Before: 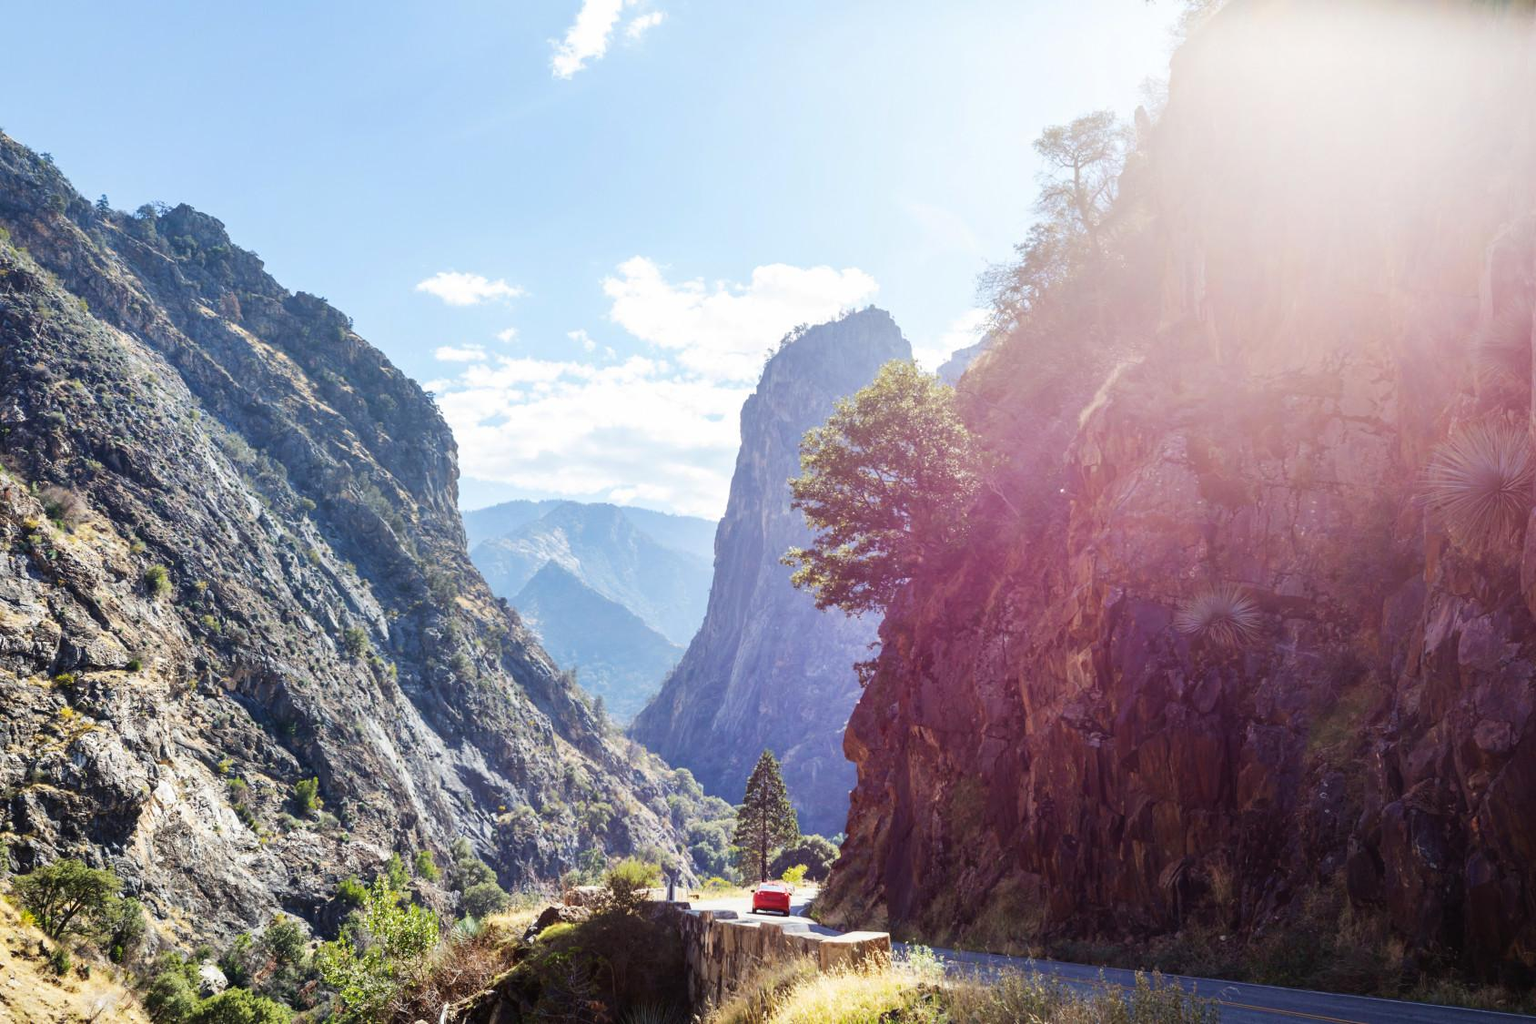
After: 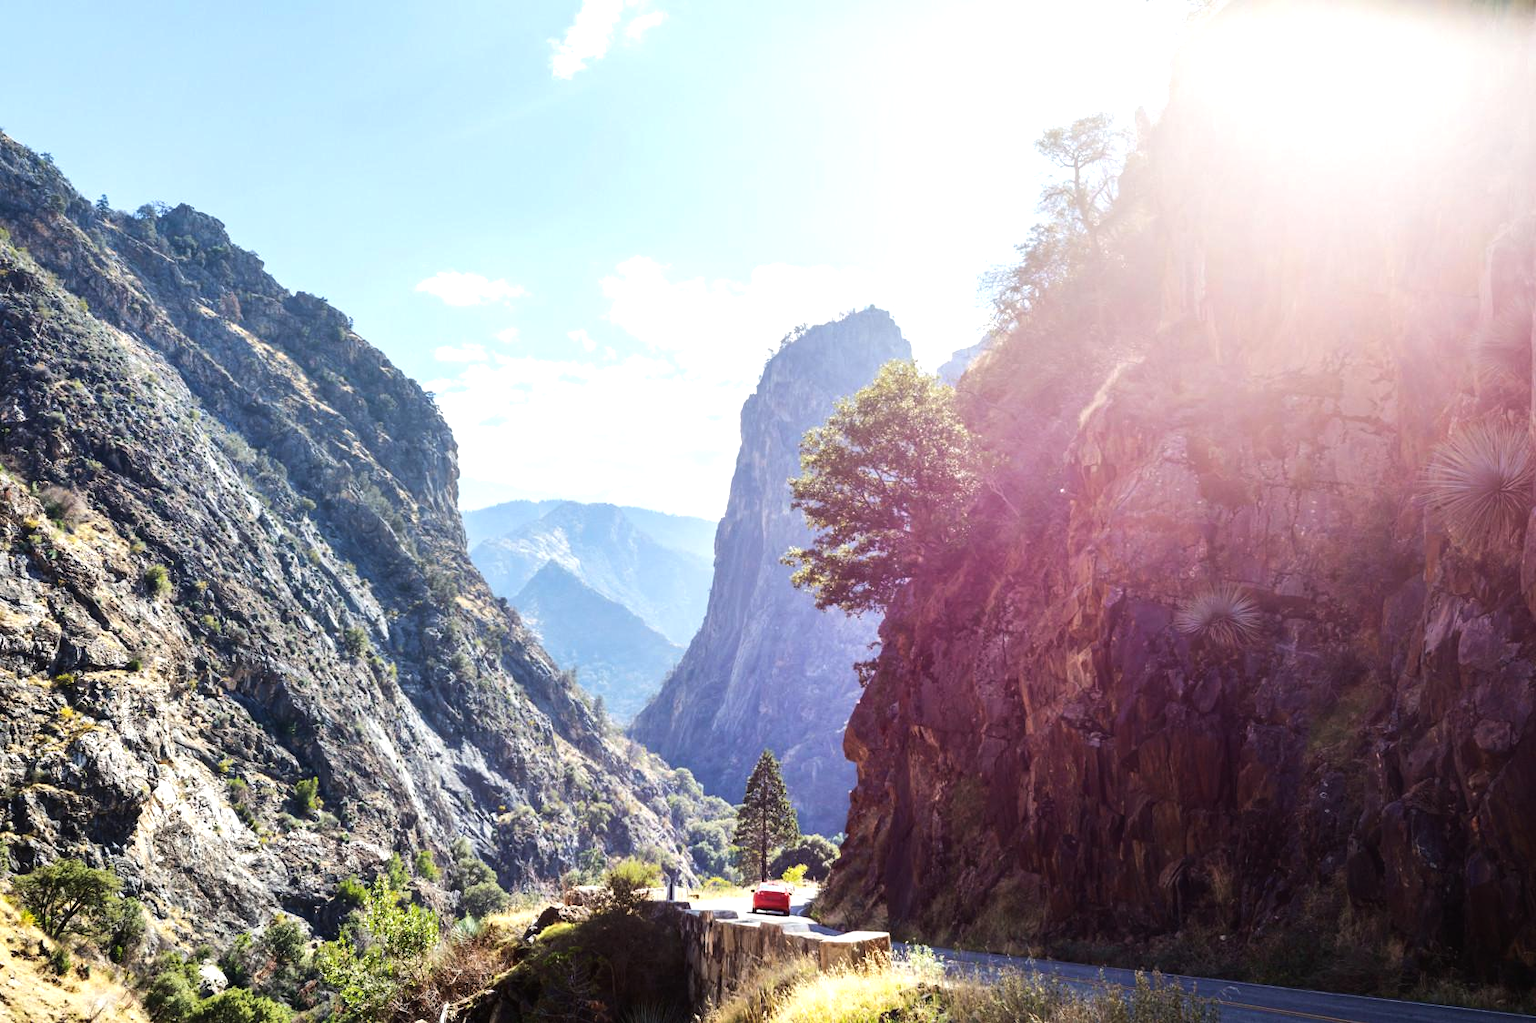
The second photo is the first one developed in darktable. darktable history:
tone equalizer: -8 EV -0.43 EV, -7 EV -0.409 EV, -6 EV -0.359 EV, -5 EV -0.244 EV, -3 EV 0.22 EV, -2 EV 0.328 EV, -1 EV 0.405 EV, +0 EV 0.447 EV, edges refinement/feathering 500, mask exposure compensation -1.57 EV, preserve details no
